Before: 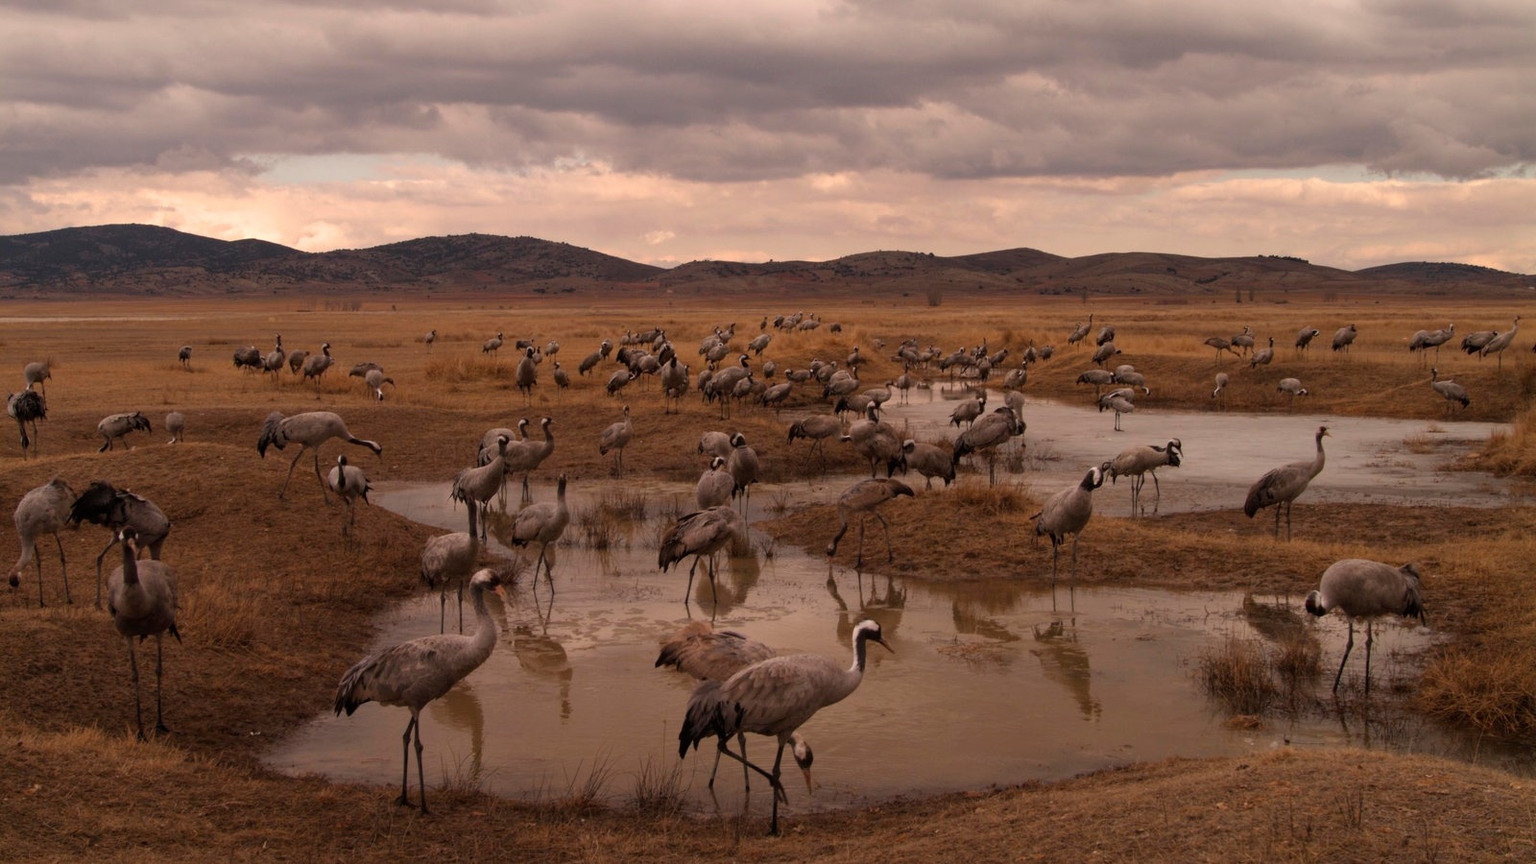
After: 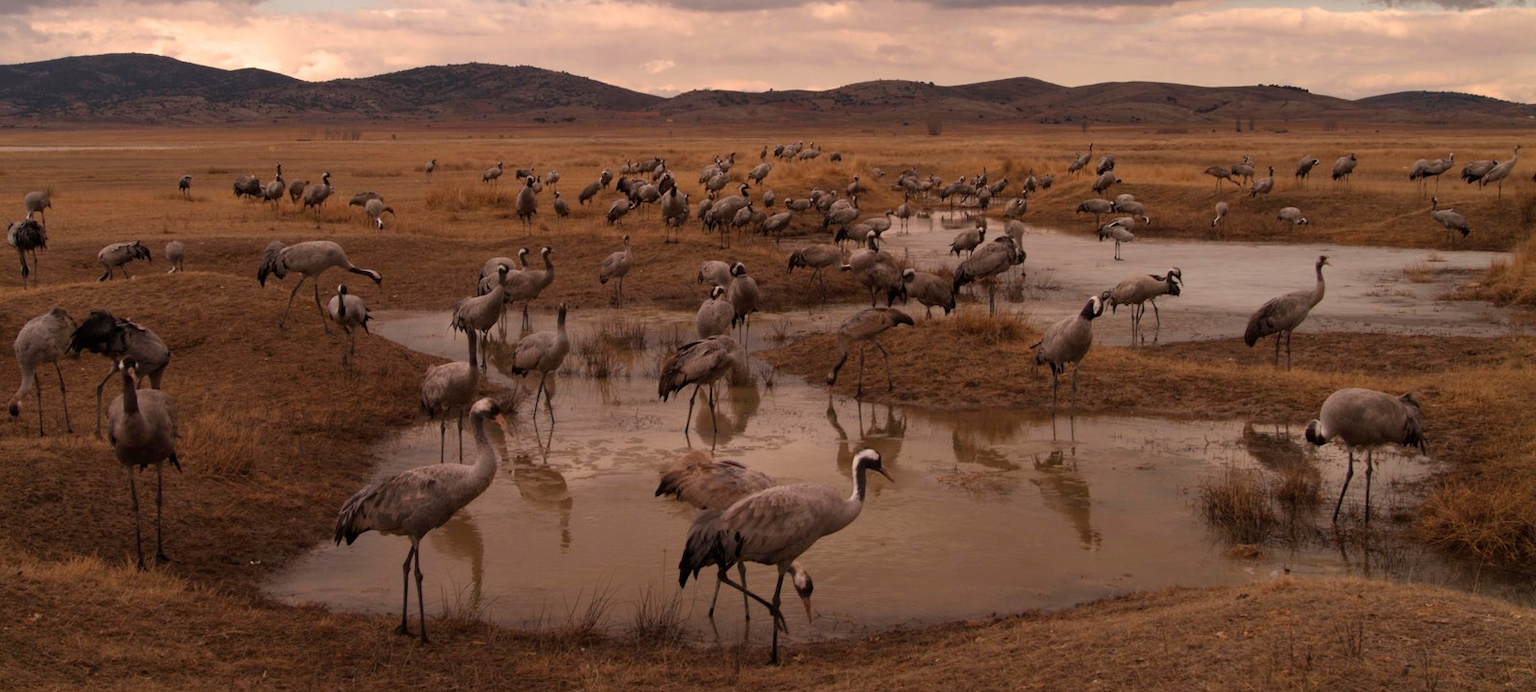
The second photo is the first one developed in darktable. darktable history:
crop and rotate: top 19.818%
